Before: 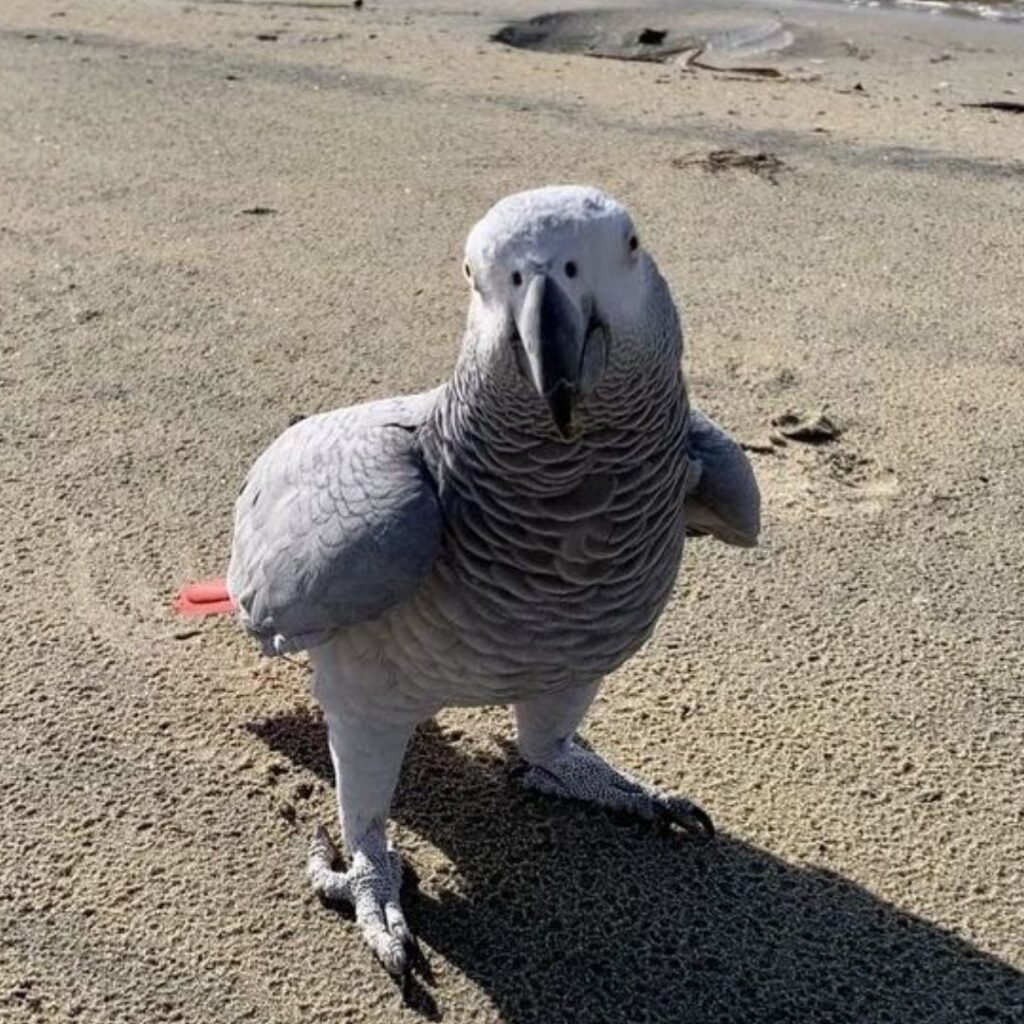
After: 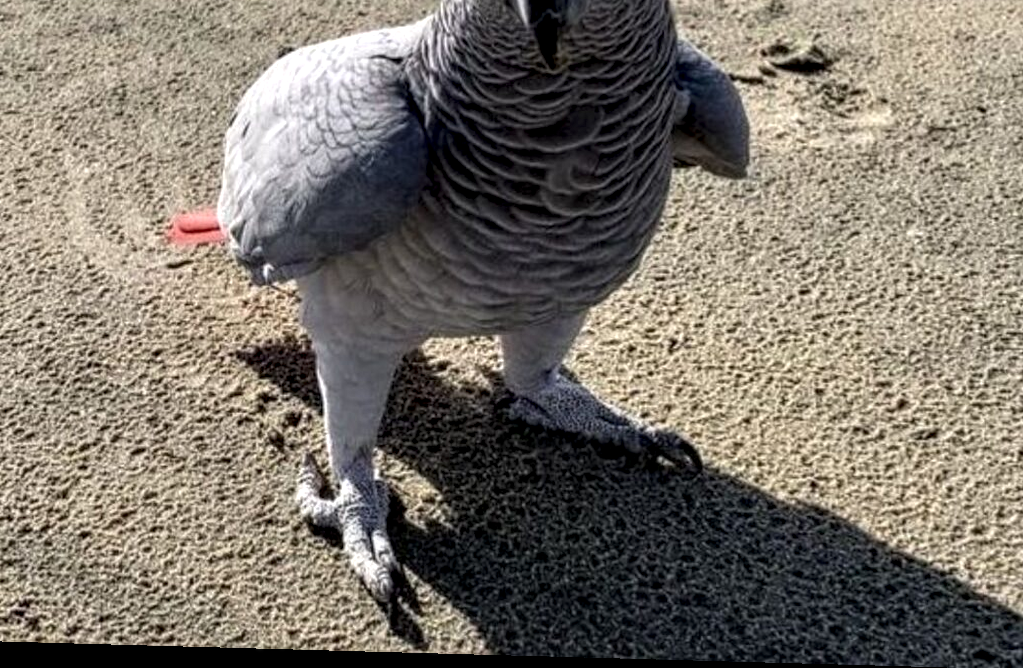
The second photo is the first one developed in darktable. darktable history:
exposure: black level correction -0.001, exposure 0.08 EV, compensate highlight preservation false
crop and rotate: top 36.435%
rotate and perspective: lens shift (horizontal) -0.055, automatic cropping off
local contrast: detail 150%
